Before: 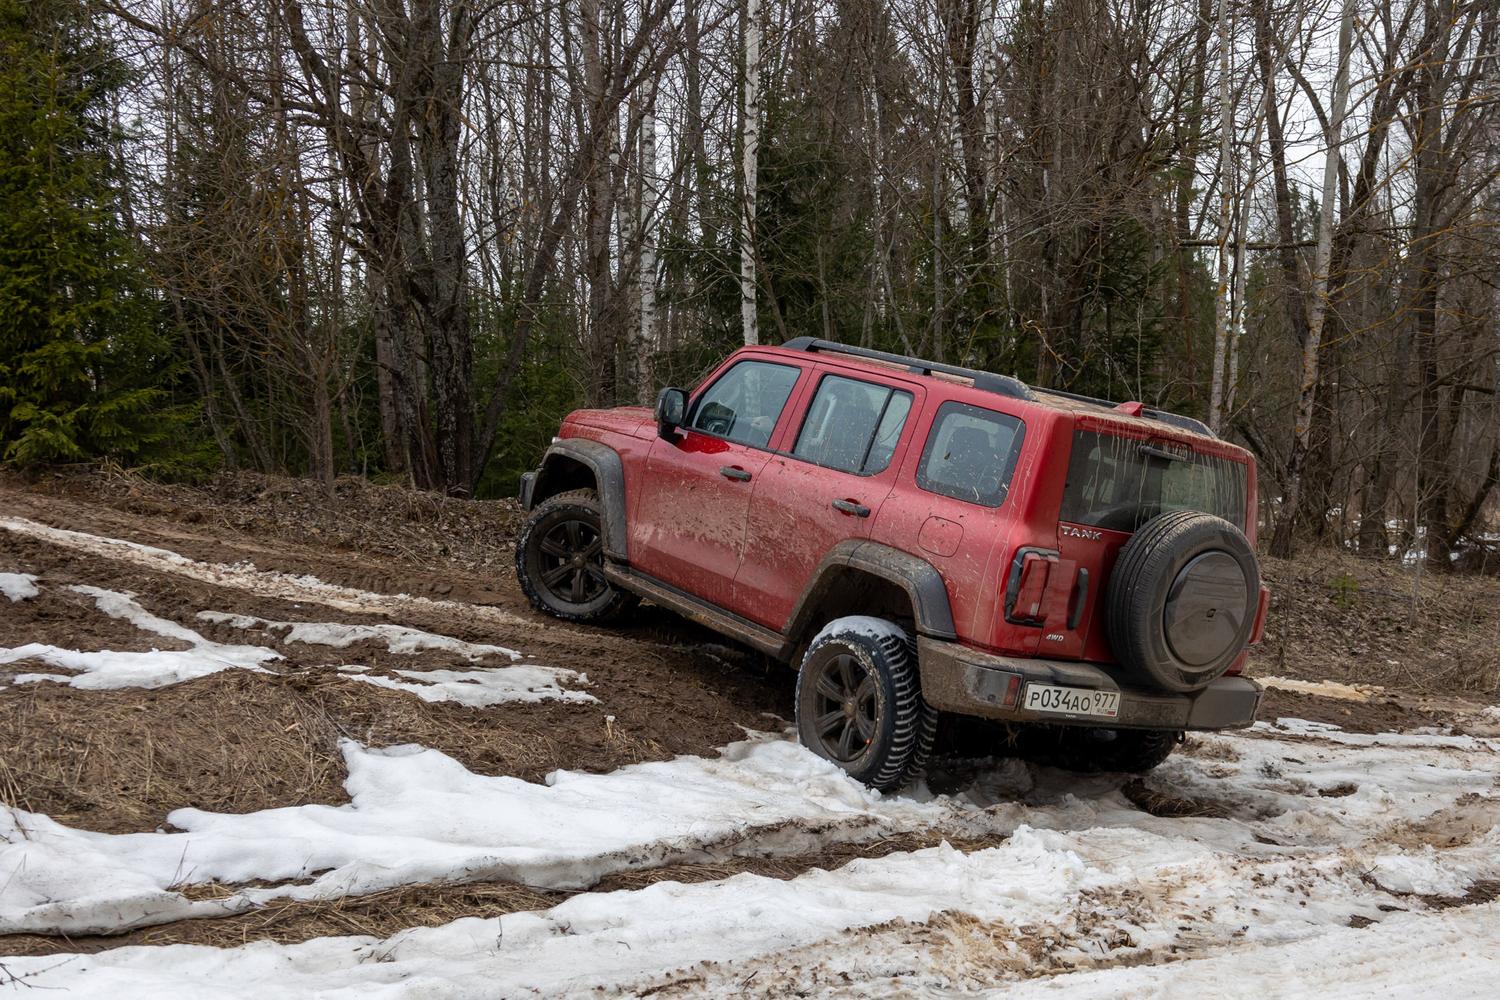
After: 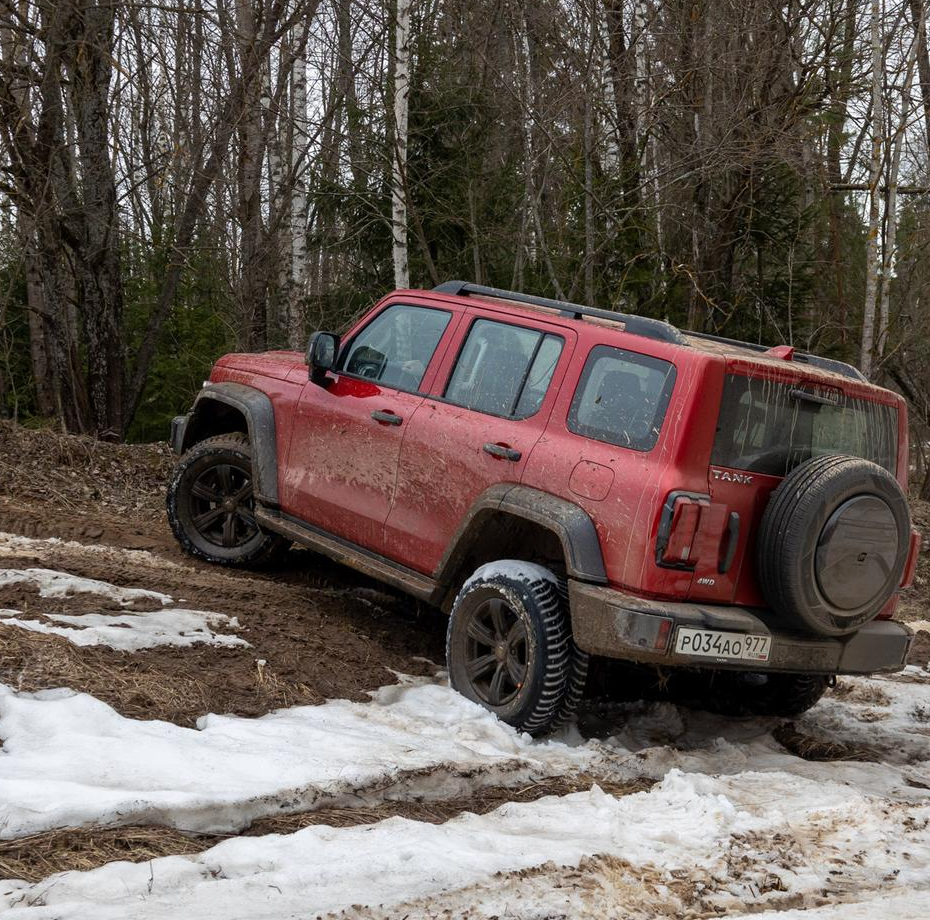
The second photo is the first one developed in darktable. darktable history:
crop and rotate: left 23.311%, top 5.627%, right 14.659%, bottom 2.329%
